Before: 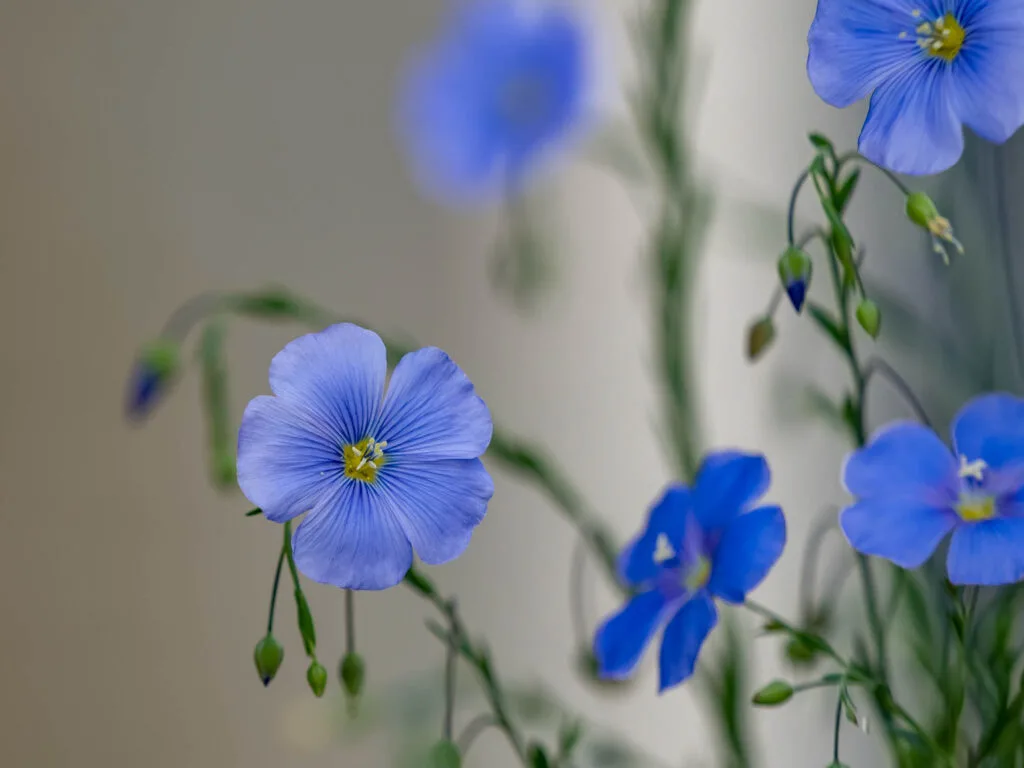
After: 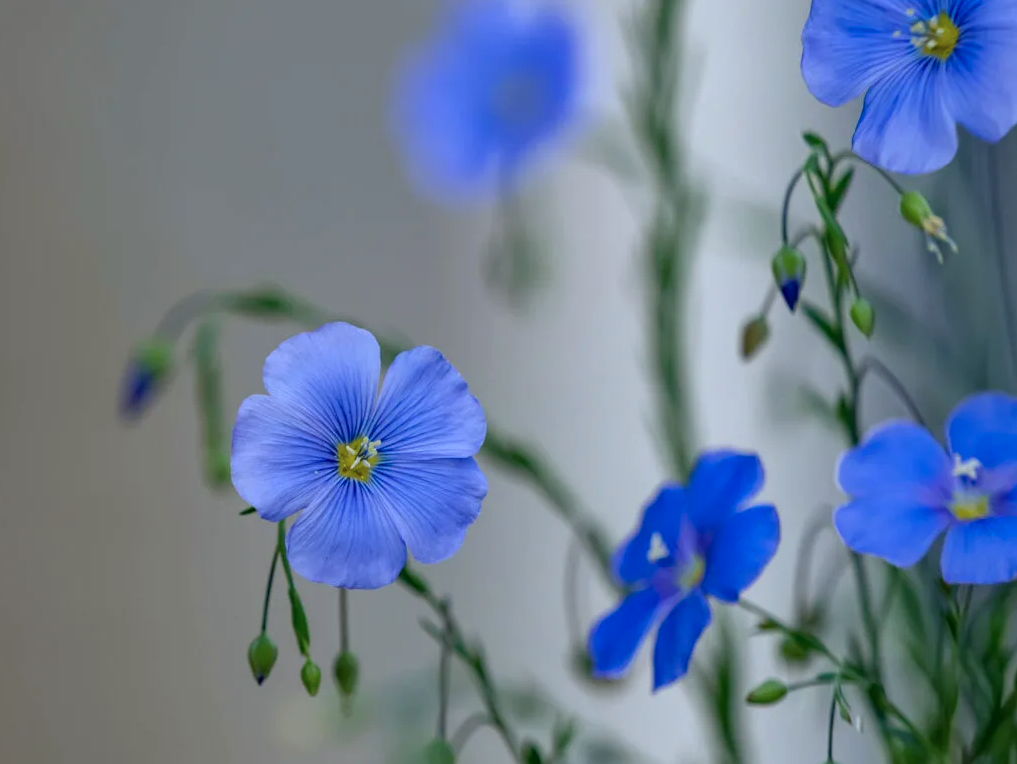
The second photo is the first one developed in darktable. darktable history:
color calibration: x 0.372, y 0.386, temperature 4283.97 K
crop and rotate: left 0.614%, top 0.179%, bottom 0.309%
